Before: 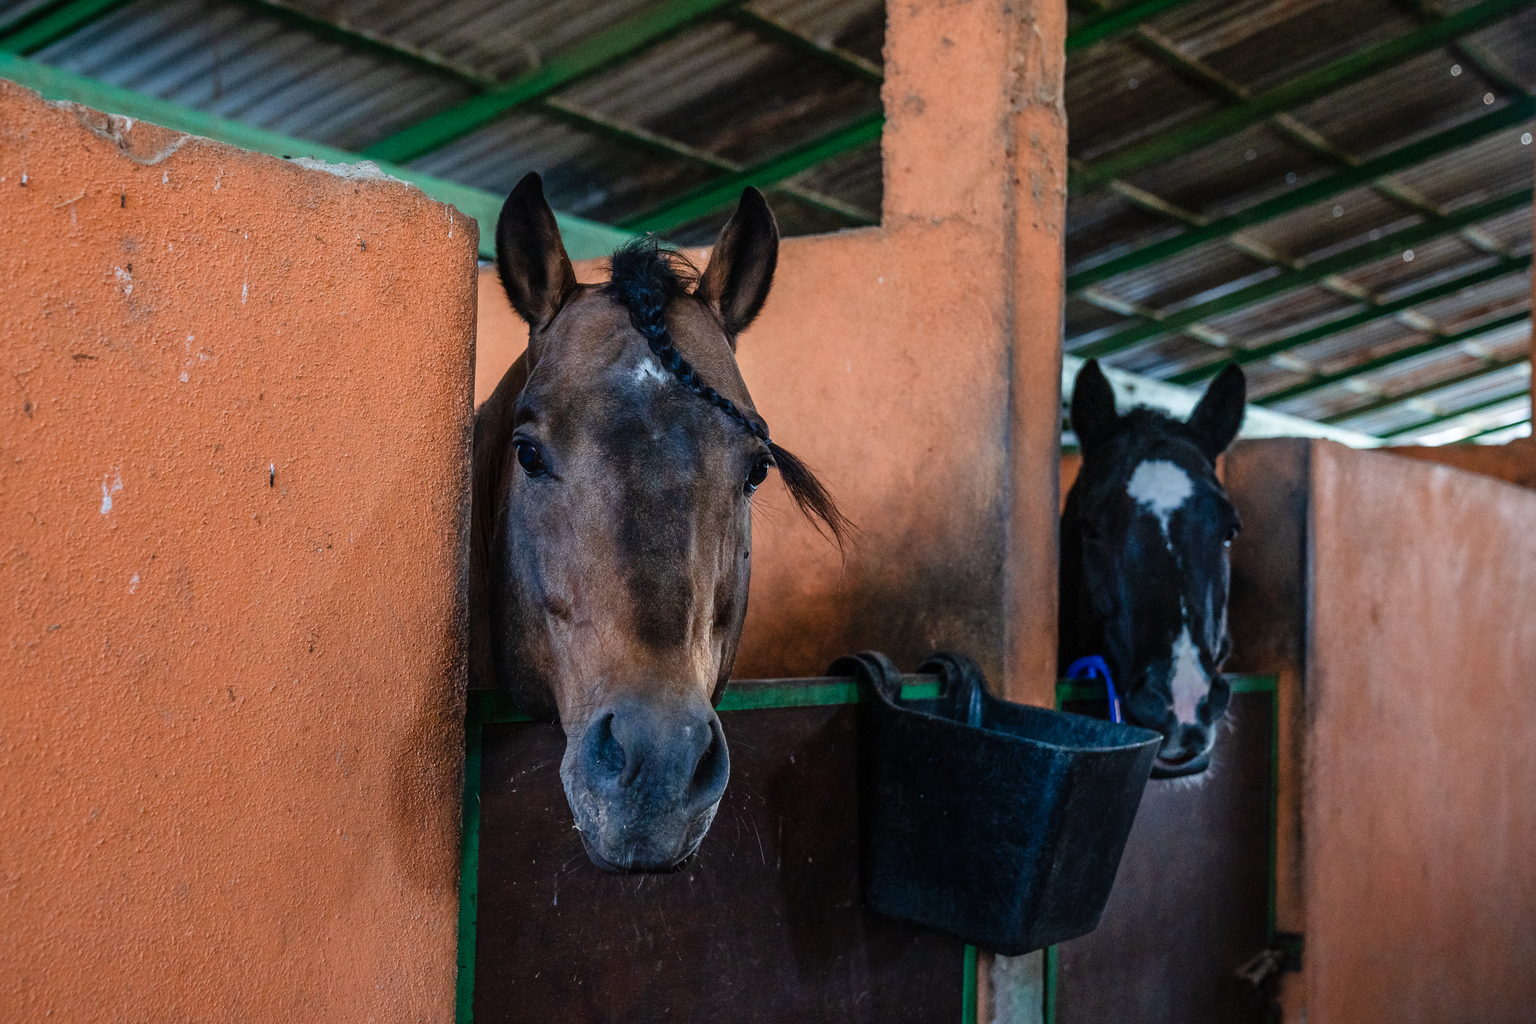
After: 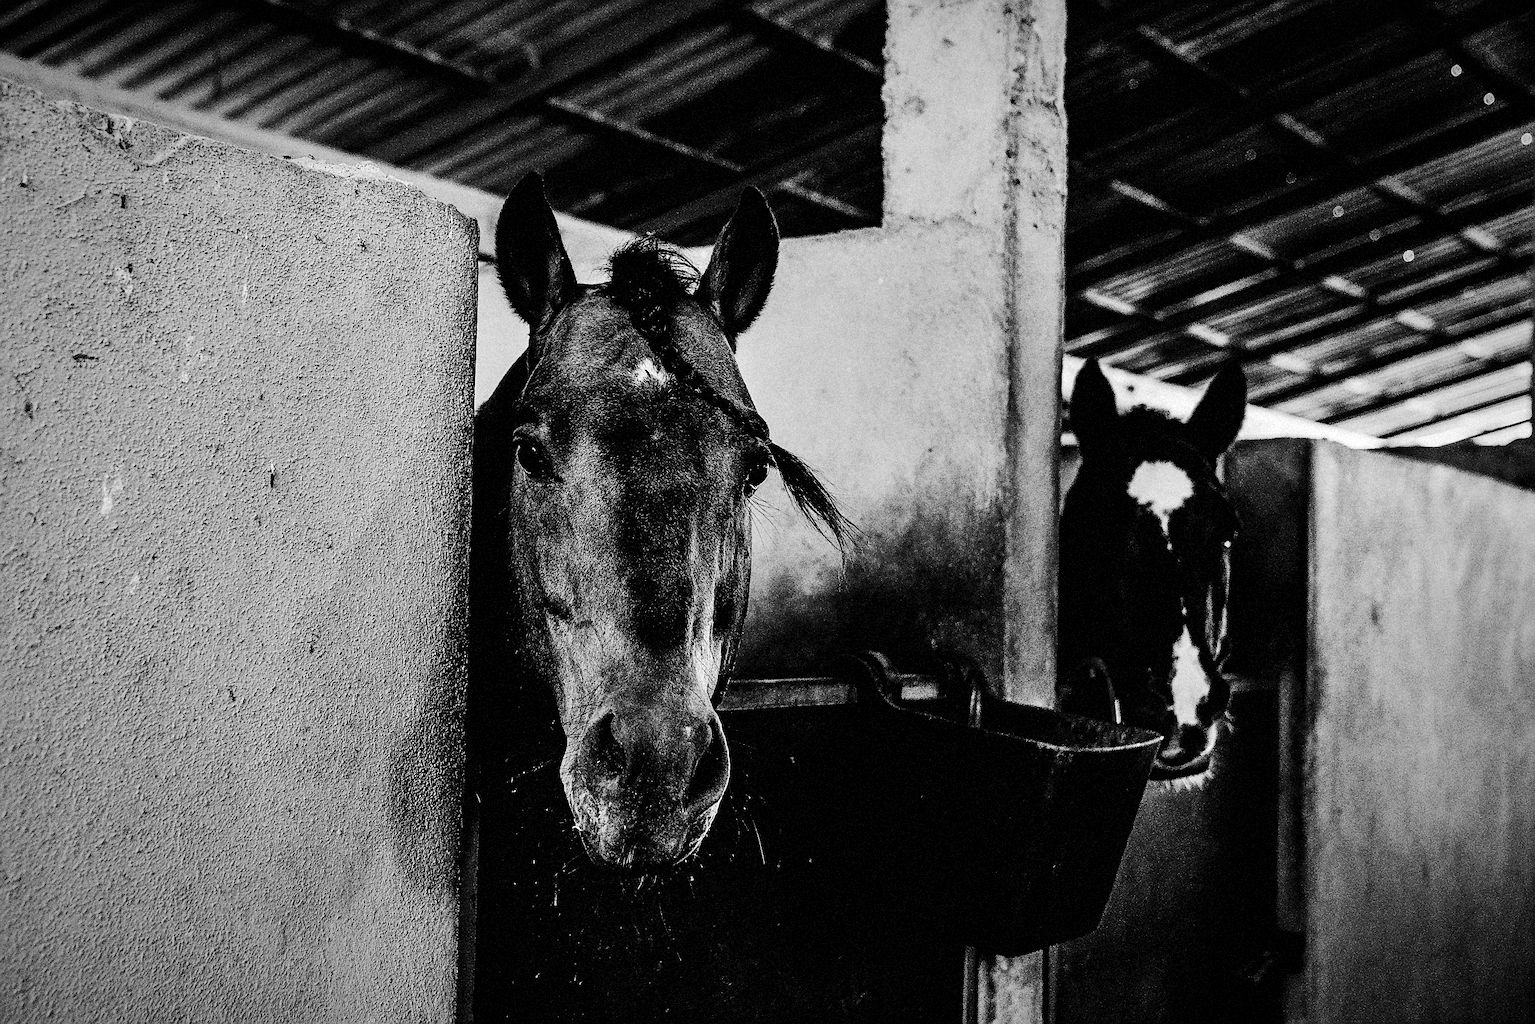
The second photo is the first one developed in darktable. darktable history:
contrast equalizer: y [[0.531, 0.548, 0.559, 0.557, 0.544, 0.527], [0.5 ×6], [0.5 ×6], [0 ×6], [0 ×6]]
exposure: exposure -0.36 EV, compensate highlight preservation false
grain: mid-tones bias 0%
shadows and highlights: shadows 25, highlights -48, soften with gaussian
sharpen: radius 1.4, amount 1.25, threshold 0.7
monochrome: on, module defaults
color correction: highlights a* -0.482, highlights b* 0.161, shadows a* 4.66, shadows b* 20.72
tone curve: curves: ch0 [(0, 0) (0.086, 0.006) (0.148, 0.021) (0.245, 0.105) (0.374, 0.401) (0.444, 0.631) (0.778, 0.915) (1, 1)], color space Lab, linked channels, preserve colors none
vignetting: fall-off radius 60%, automatic ratio true
